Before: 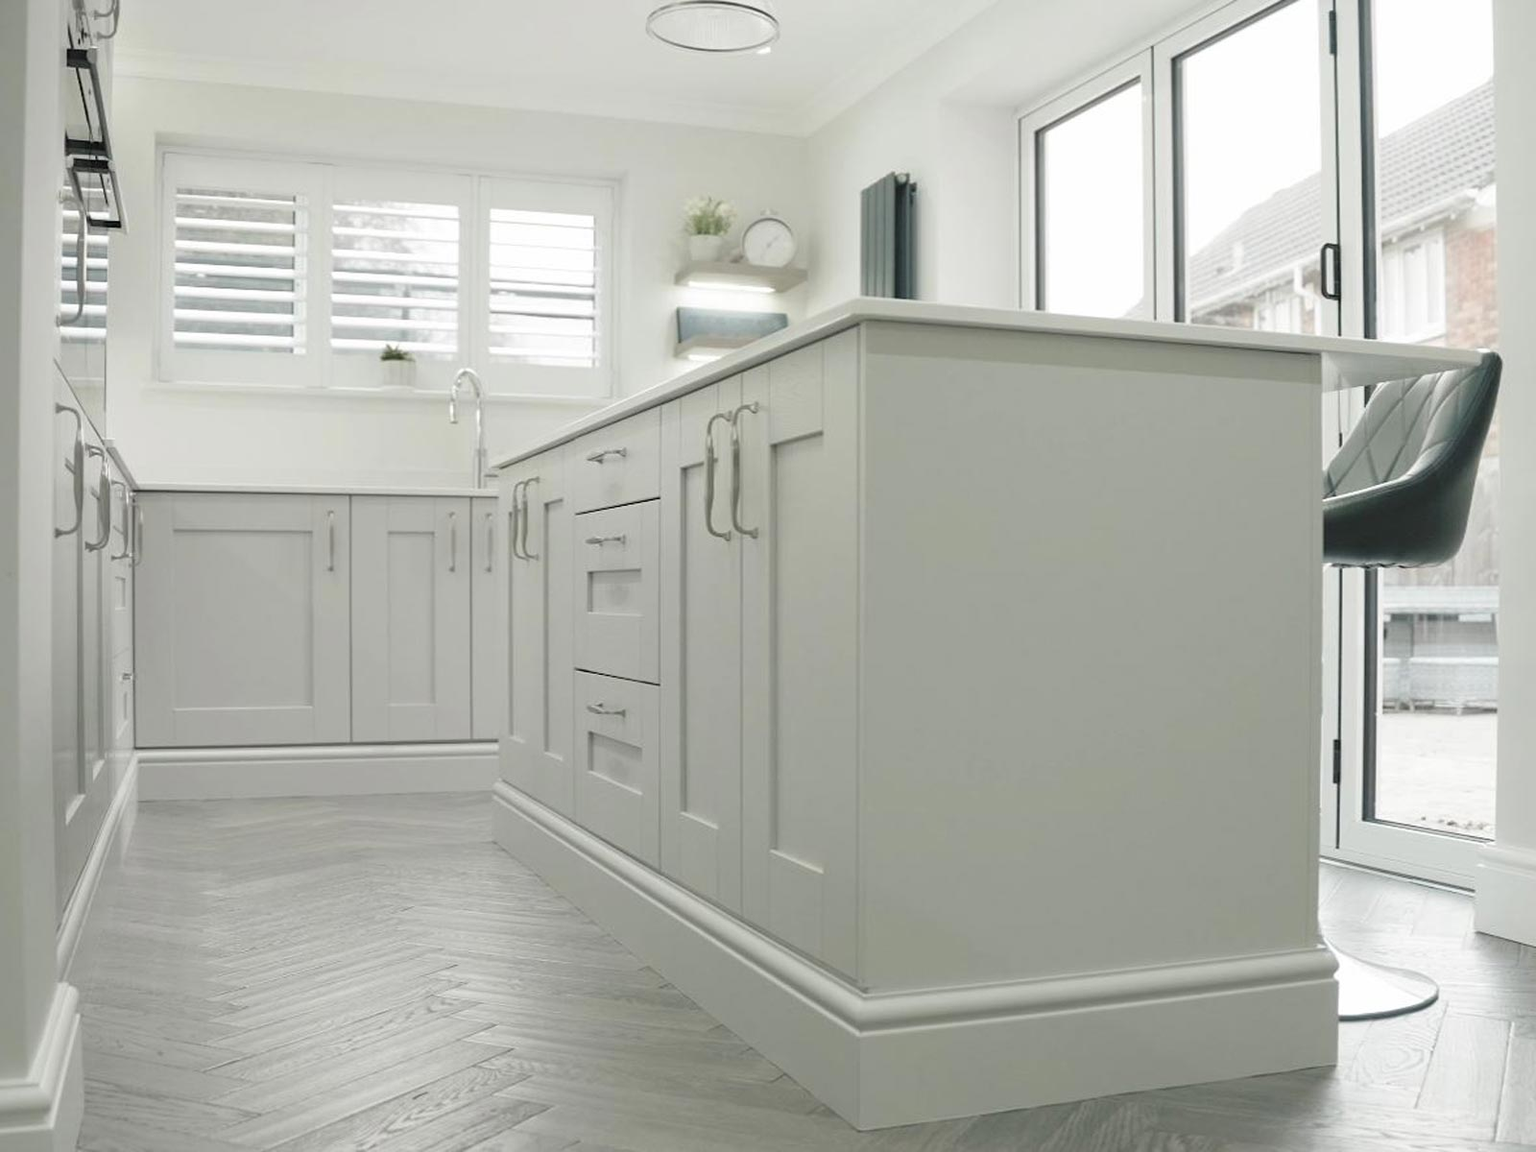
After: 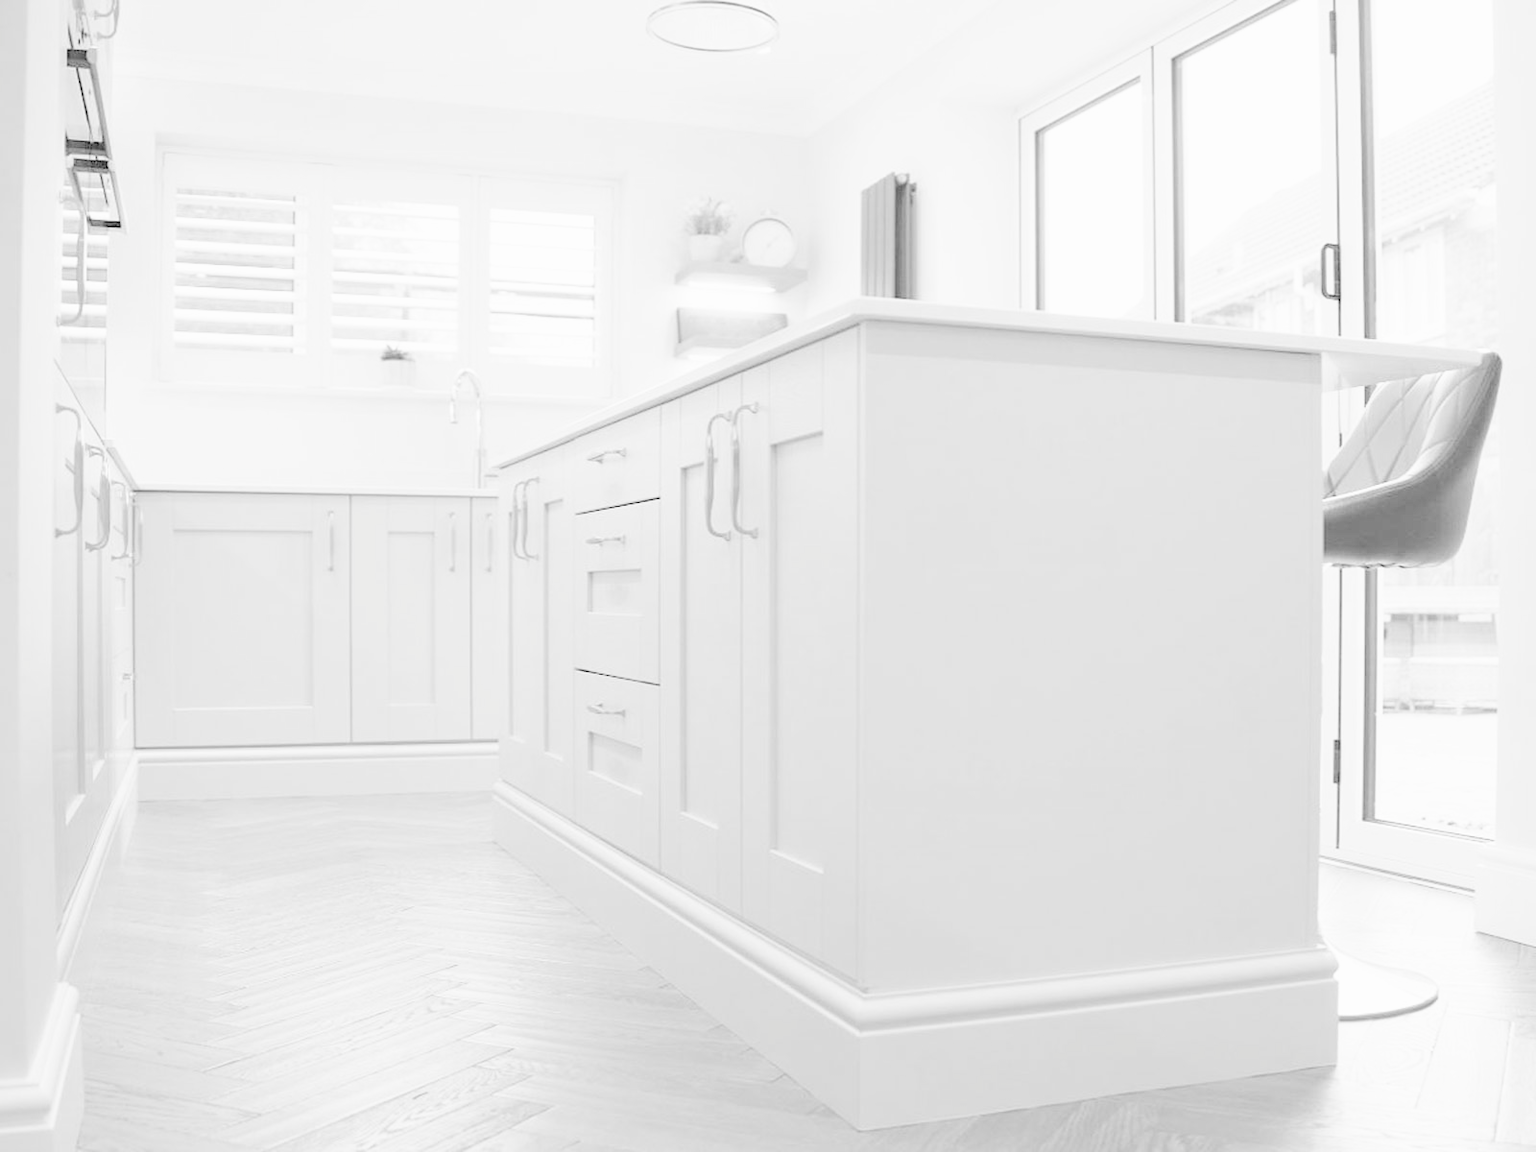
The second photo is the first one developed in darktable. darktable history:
tone curve: curves: ch0 [(0, 0) (0.003, 0.003) (0.011, 0.005) (0.025, 0.008) (0.044, 0.012) (0.069, 0.02) (0.1, 0.031) (0.136, 0.047) (0.177, 0.088) (0.224, 0.141) (0.277, 0.222) (0.335, 0.32) (0.399, 0.422) (0.468, 0.523) (0.543, 0.623) (0.623, 0.716) (0.709, 0.796) (0.801, 0.88) (0.898, 0.958) (1, 1)], preserve colors none
color look up table: target L [87.32, 71.2, 61.52, 71.99, 59.47, 54.38, 64.85, 50.03, 50.32, 58.09, 34.81, 51.48, 45.17, 26.88, 31.96, 11.69, 200.09, 84.9, 73.56, 51.48, 61.18, 58.44, 59.81, 51.48, 52.35, 37.46, 37.46, 22.62, 90.73, 85.71, 79.37, 66.85, 70.41, 73.17, 61.18, 55.83, 54.96, 49.17, 47.73, 48.31, 29.54, 18.77, 13.66, 86.52, 76.28, 71.6, 77.44, 57.05, 33.23], target a [0 ×5, 0.001, 0, 0.001, 0.001, 0, 0.001, 0.001, 0, 0.001, 0.001, 0.001, 0 ×7, 0.001 ×5, -0.004, 0 ×6, 0.001 ×7, -0.006, 0 ×5, 0.001], target b [0.005, 0.004, 0, 0.003, 0, -0.002, 0.004, -0.003, -0.003, 0, -0.004, -0.003, -0.003, -0.004, -0.005, -0.001, 0, 0.005, 0.003, -0.003, 0, 0, 0, -0.003, -0.003, -0.004, -0.004, -0.005, 0.036, 0.005, 0.003 ×4, 0, -0.002, -0.002, -0.003, -0.003, -0.003, -0.005, -0.002, -0.007, 0.005, 0.003, 0.003, 0.003, 0, -0.005], num patches 49
